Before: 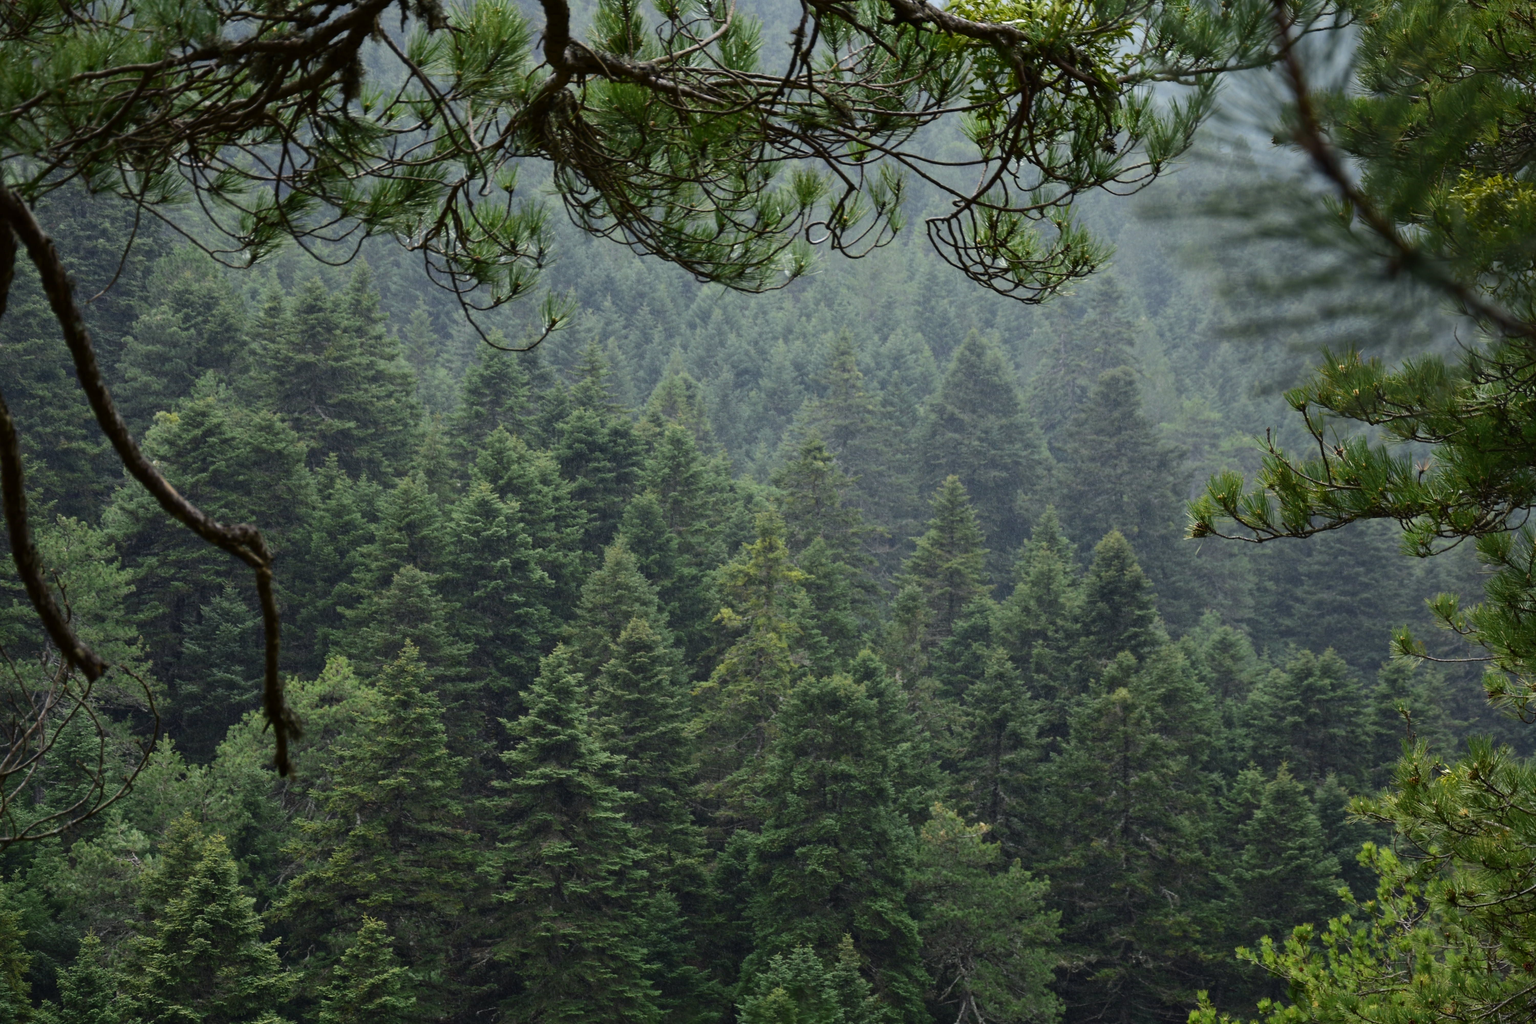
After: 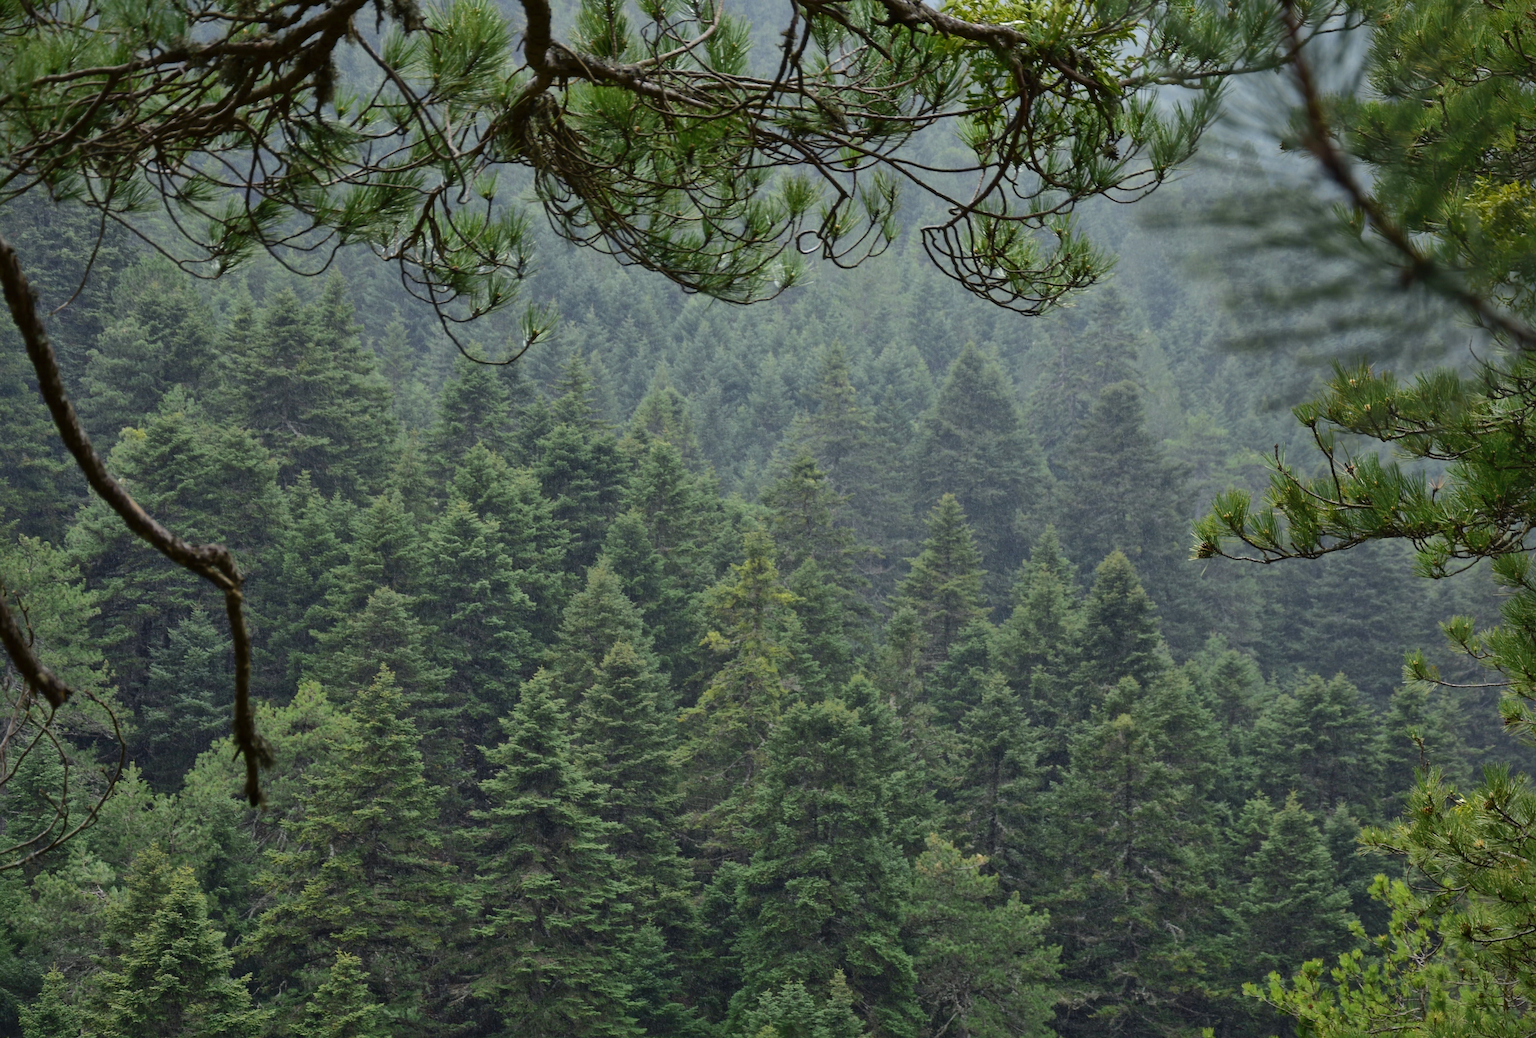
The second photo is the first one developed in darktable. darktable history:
crop and rotate: left 2.536%, right 1.107%, bottom 2.246%
sharpen: radius 1.272, amount 0.305, threshold 0
shadows and highlights: on, module defaults
